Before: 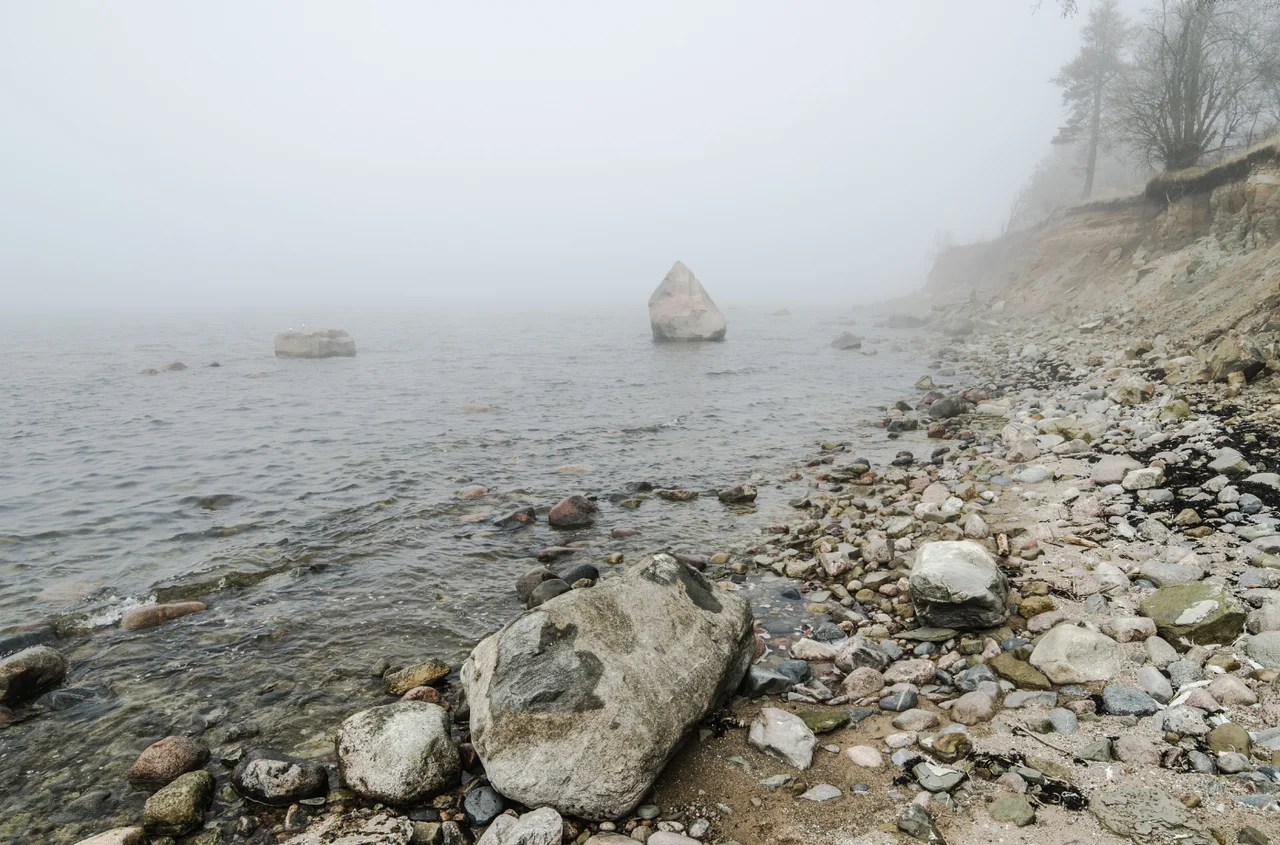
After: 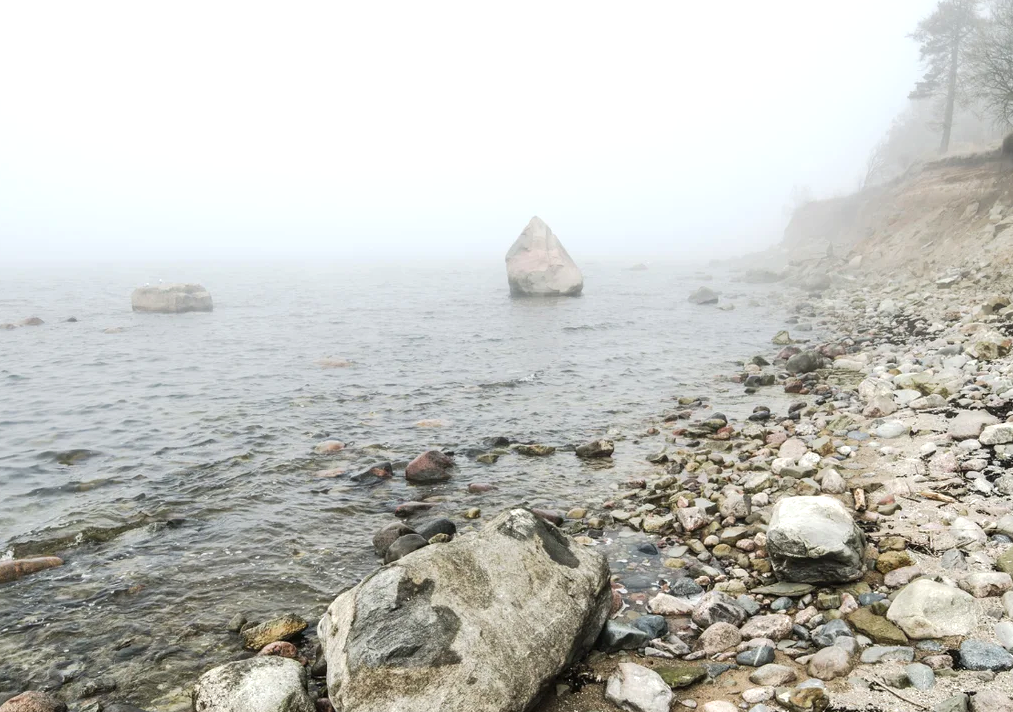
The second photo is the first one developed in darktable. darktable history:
crop: left 11.225%, top 5.381%, right 9.565%, bottom 10.314%
exposure: black level correction 0, exposure 0.5 EV, compensate exposure bias true, compensate highlight preservation false
